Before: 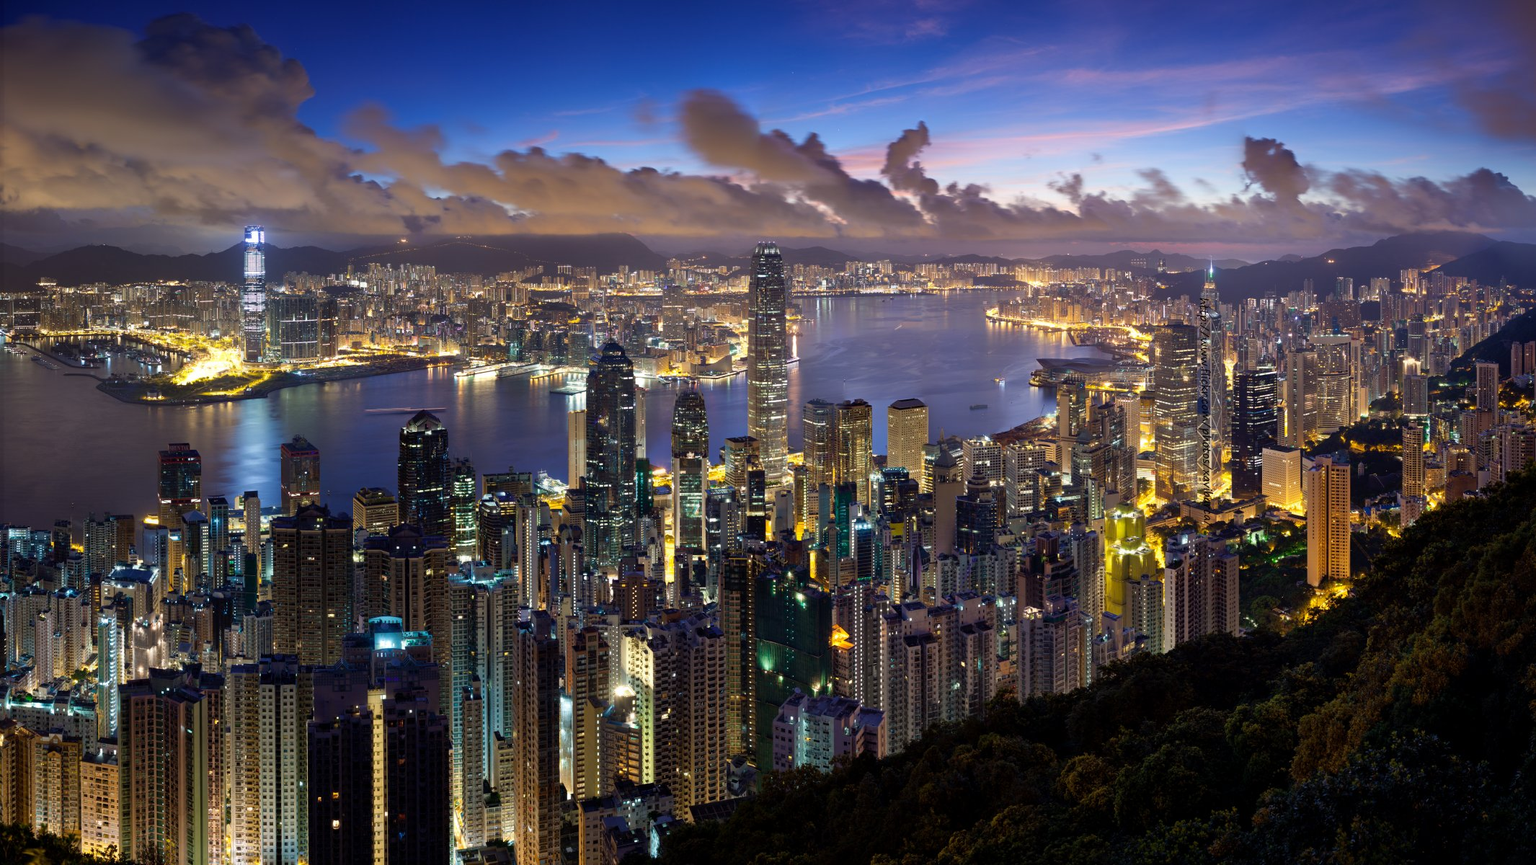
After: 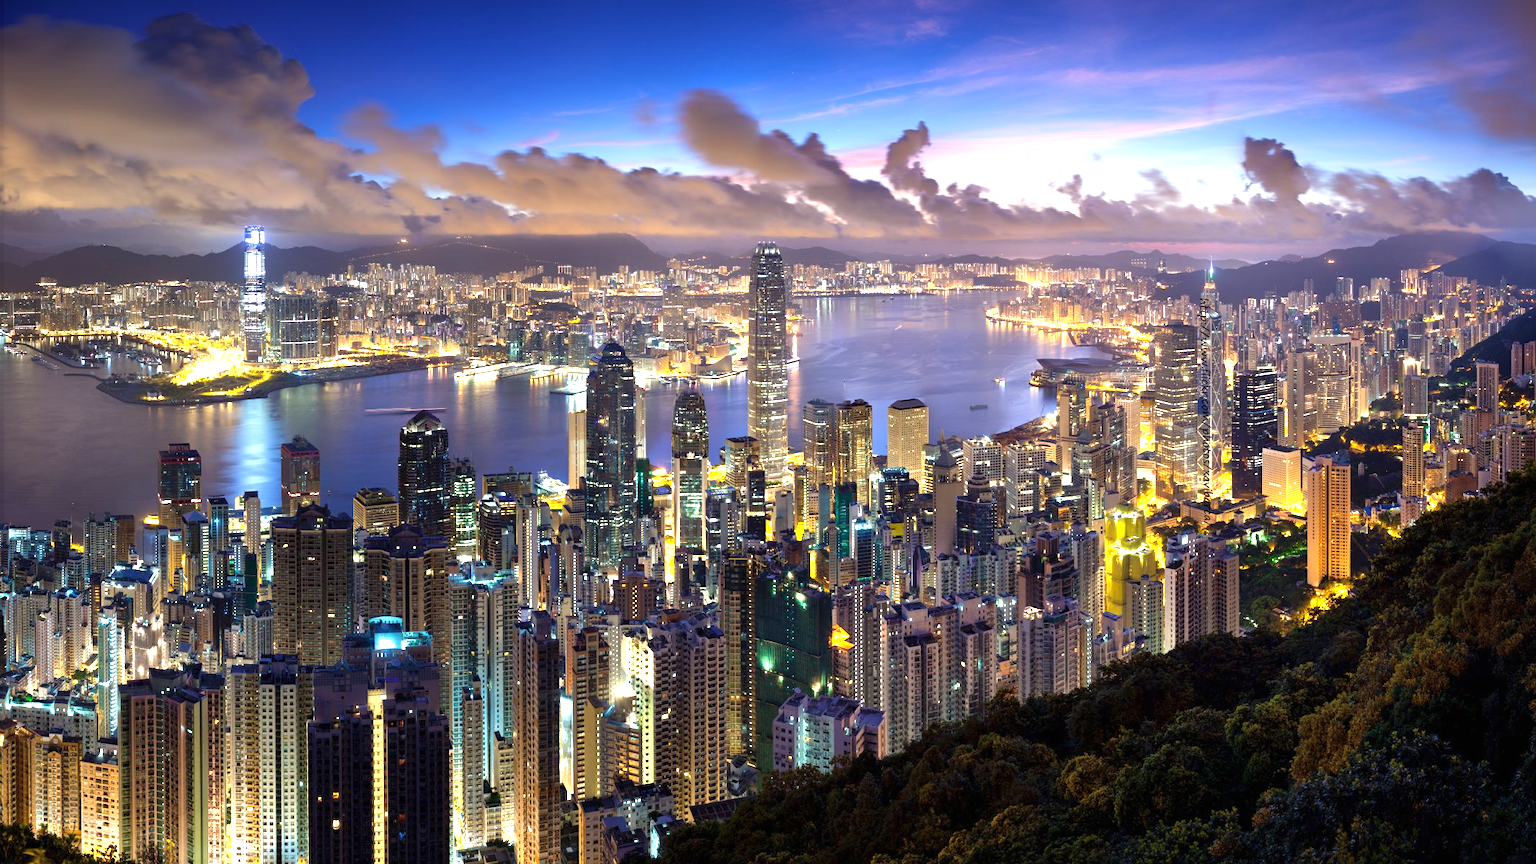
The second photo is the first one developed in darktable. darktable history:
graduated density: on, module defaults
exposure: black level correction 0, exposure 1.45 EV, compensate exposure bias true, compensate highlight preservation false
